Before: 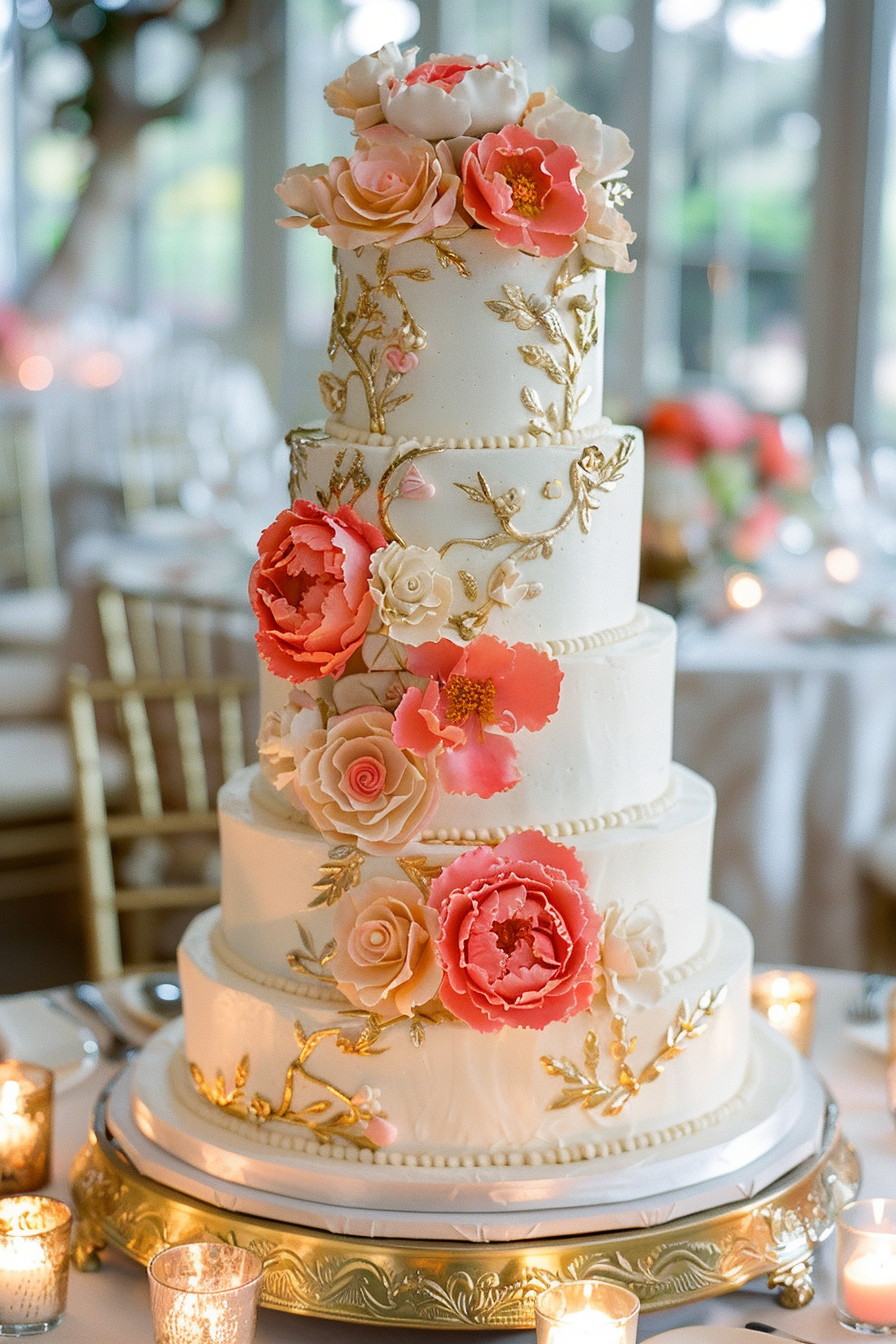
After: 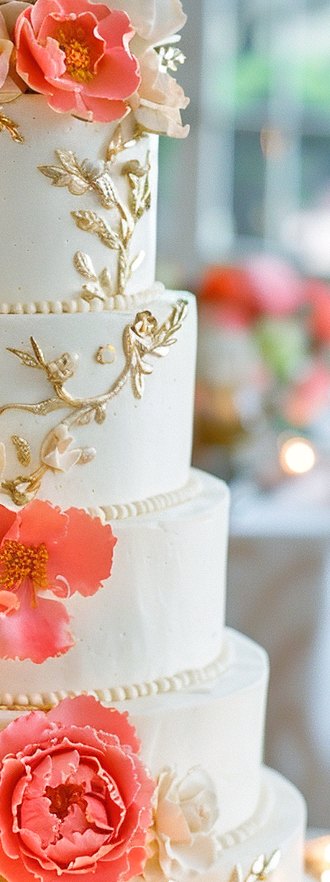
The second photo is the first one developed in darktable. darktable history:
crop and rotate: left 49.936%, top 10.094%, right 13.136%, bottom 24.256%
tone equalizer: -7 EV 0.15 EV, -6 EV 0.6 EV, -5 EV 1.15 EV, -4 EV 1.33 EV, -3 EV 1.15 EV, -2 EV 0.6 EV, -1 EV 0.15 EV, mask exposure compensation -0.5 EV
